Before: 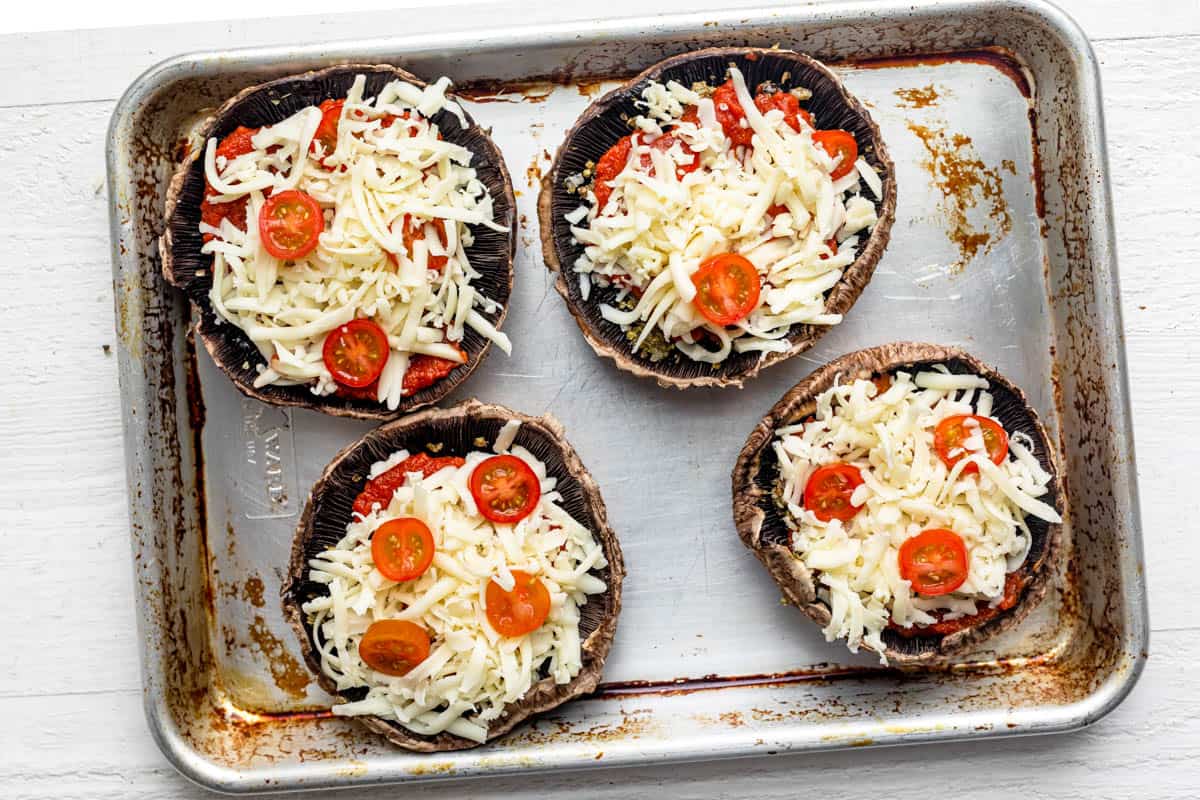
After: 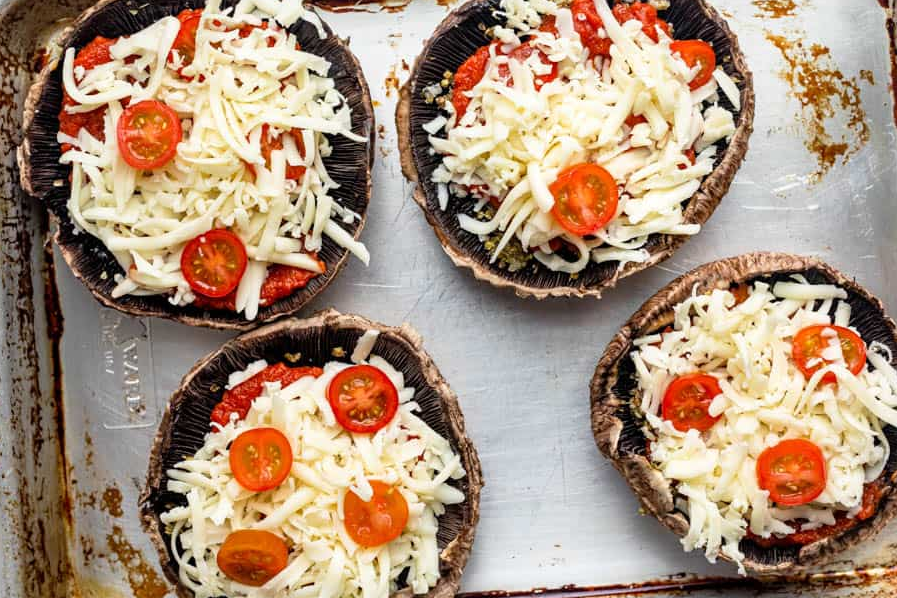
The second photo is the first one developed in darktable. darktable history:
crop and rotate: left 11.846%, top 11.354%, right 13.391%, bottom 13.773%
exposure: exposure 0.029 EV, compensate highlight preservation false
